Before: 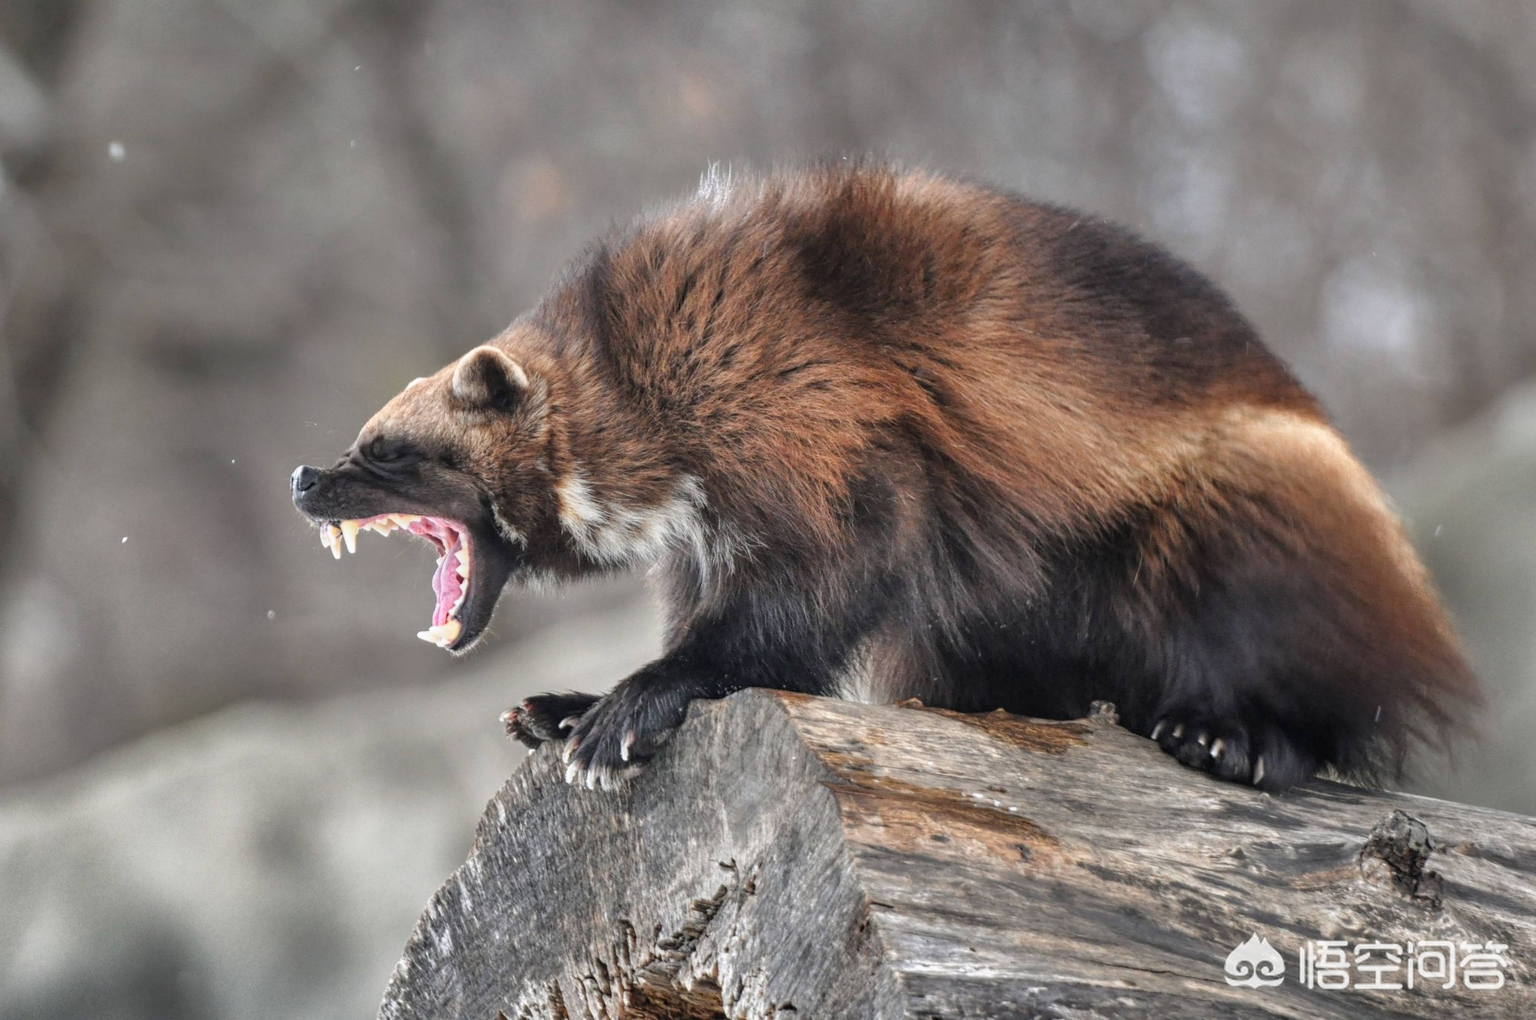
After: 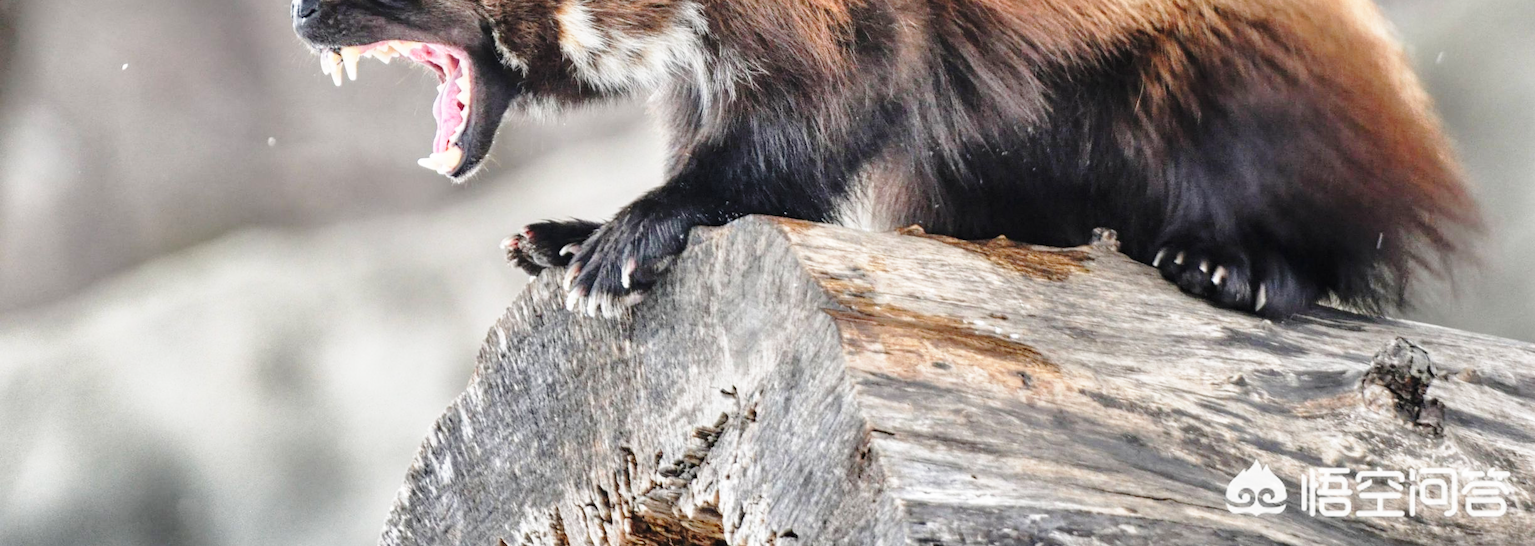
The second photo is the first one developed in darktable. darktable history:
exposure: exposure 0.02 EV, compensate highlight preservation false
crop and rotate: top 46.414%, right 0.117%
tone equalizer: mask exposure compensation -0.512 EV
base curve: curves: ch0 [(0, 0) (0.028, 0.03) (0.121, 0.232) (0.46, 0.748) (0.859, 0.968) (1, 1)], preserve colors none
